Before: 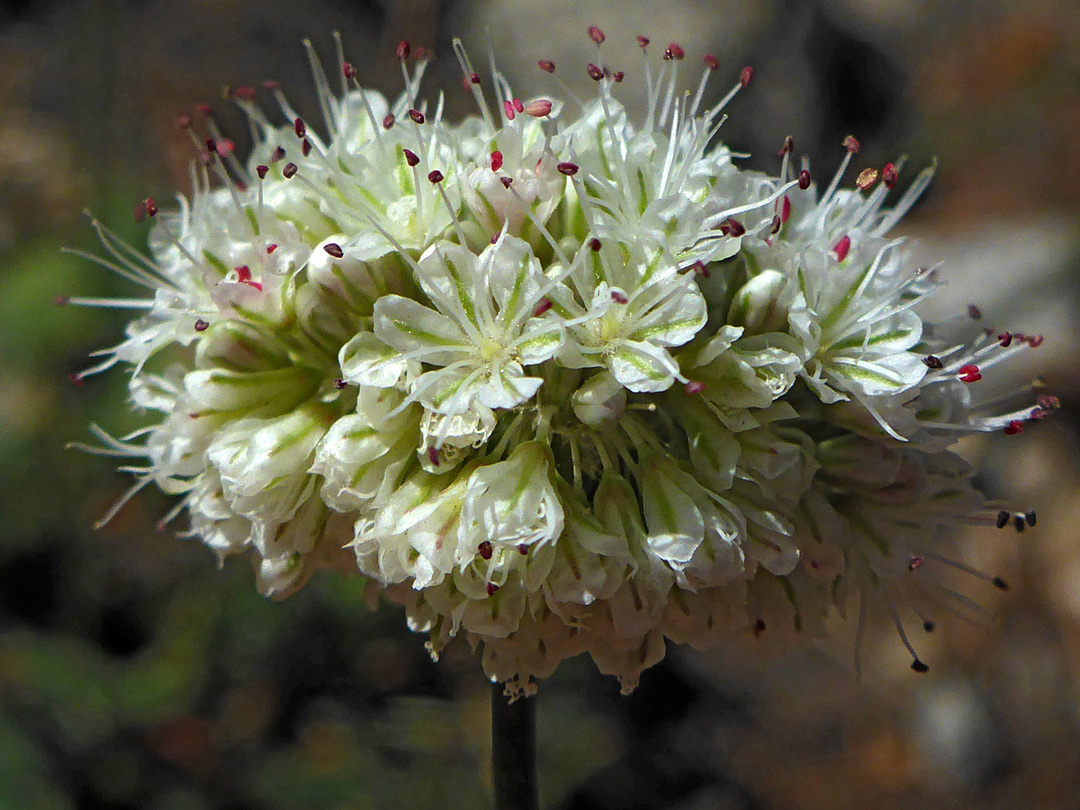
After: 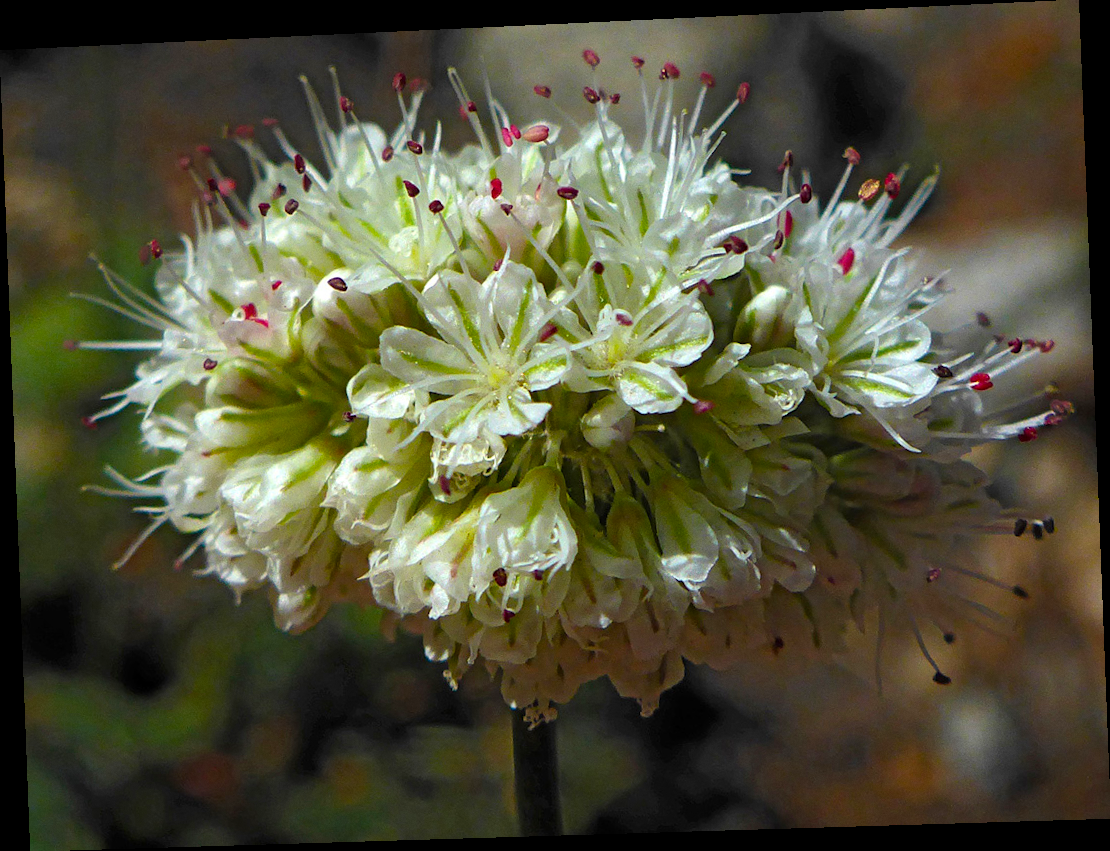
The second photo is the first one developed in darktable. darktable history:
color balance rgb: perceptual saturation grading › global saturation 20%, global vibrance 20%
grain: coarseness 0.09 ISO, strength 10%
rotate and perspective: rotation -2.22°, lens shift (horizontal) -0.022, automatic cropping off
